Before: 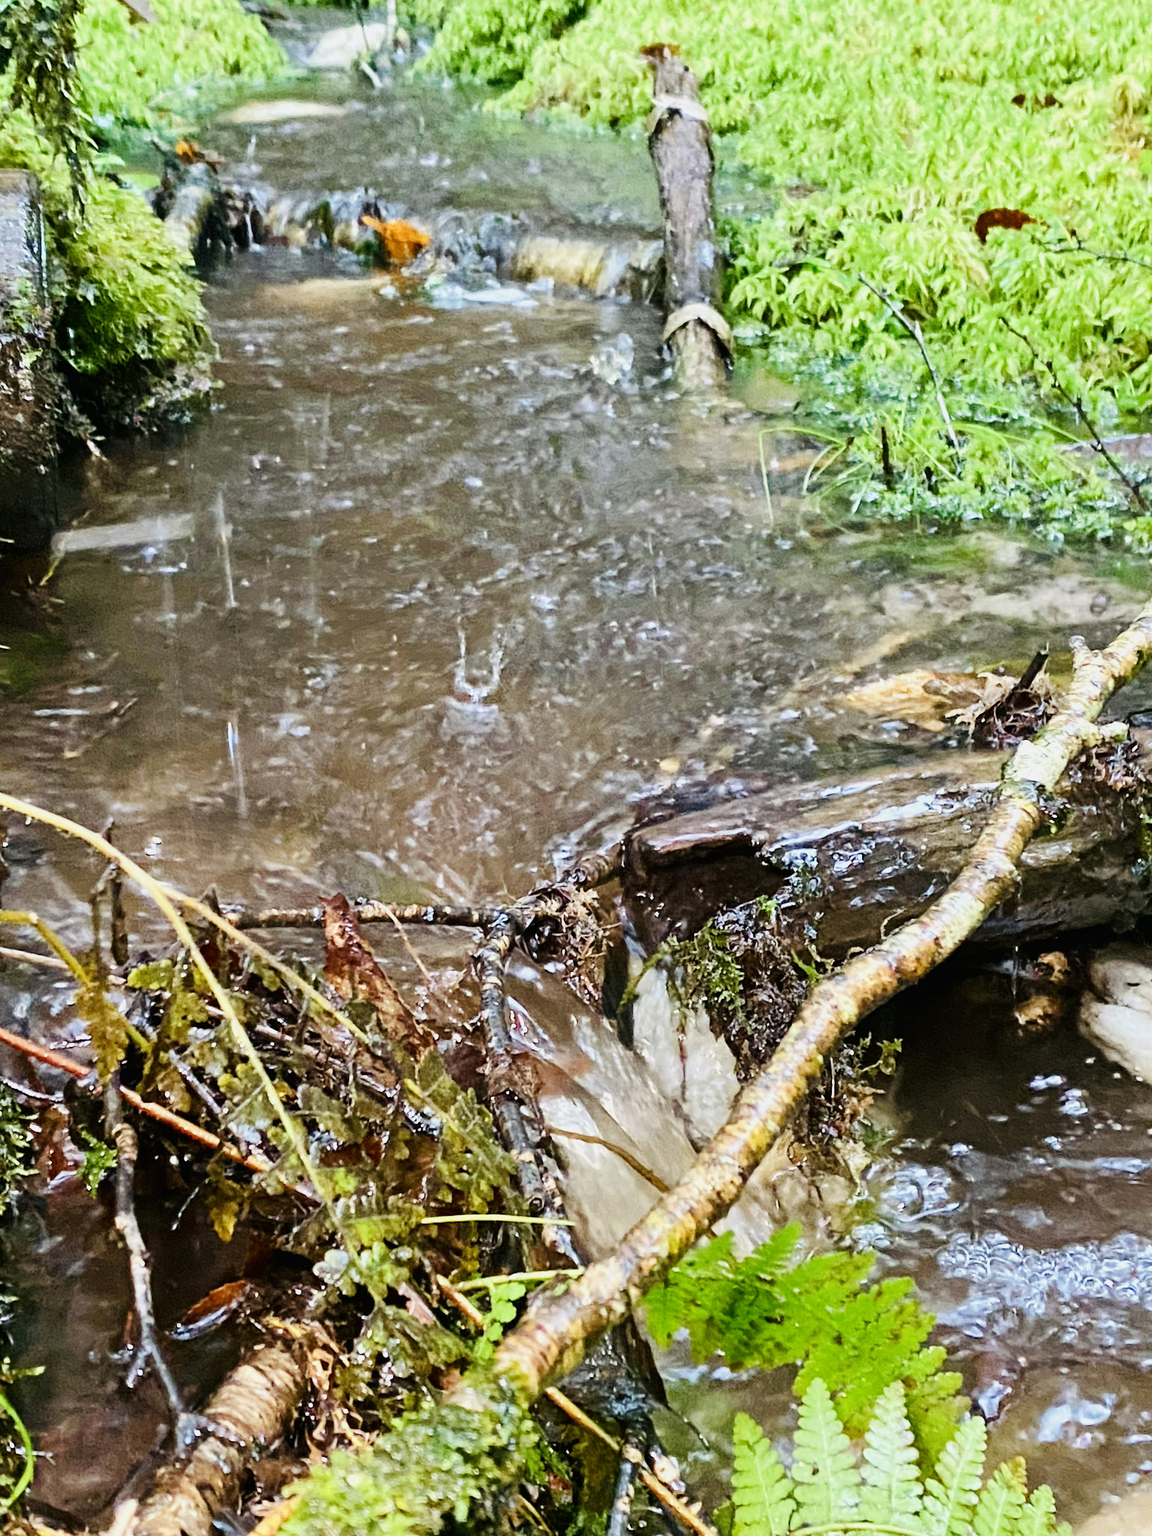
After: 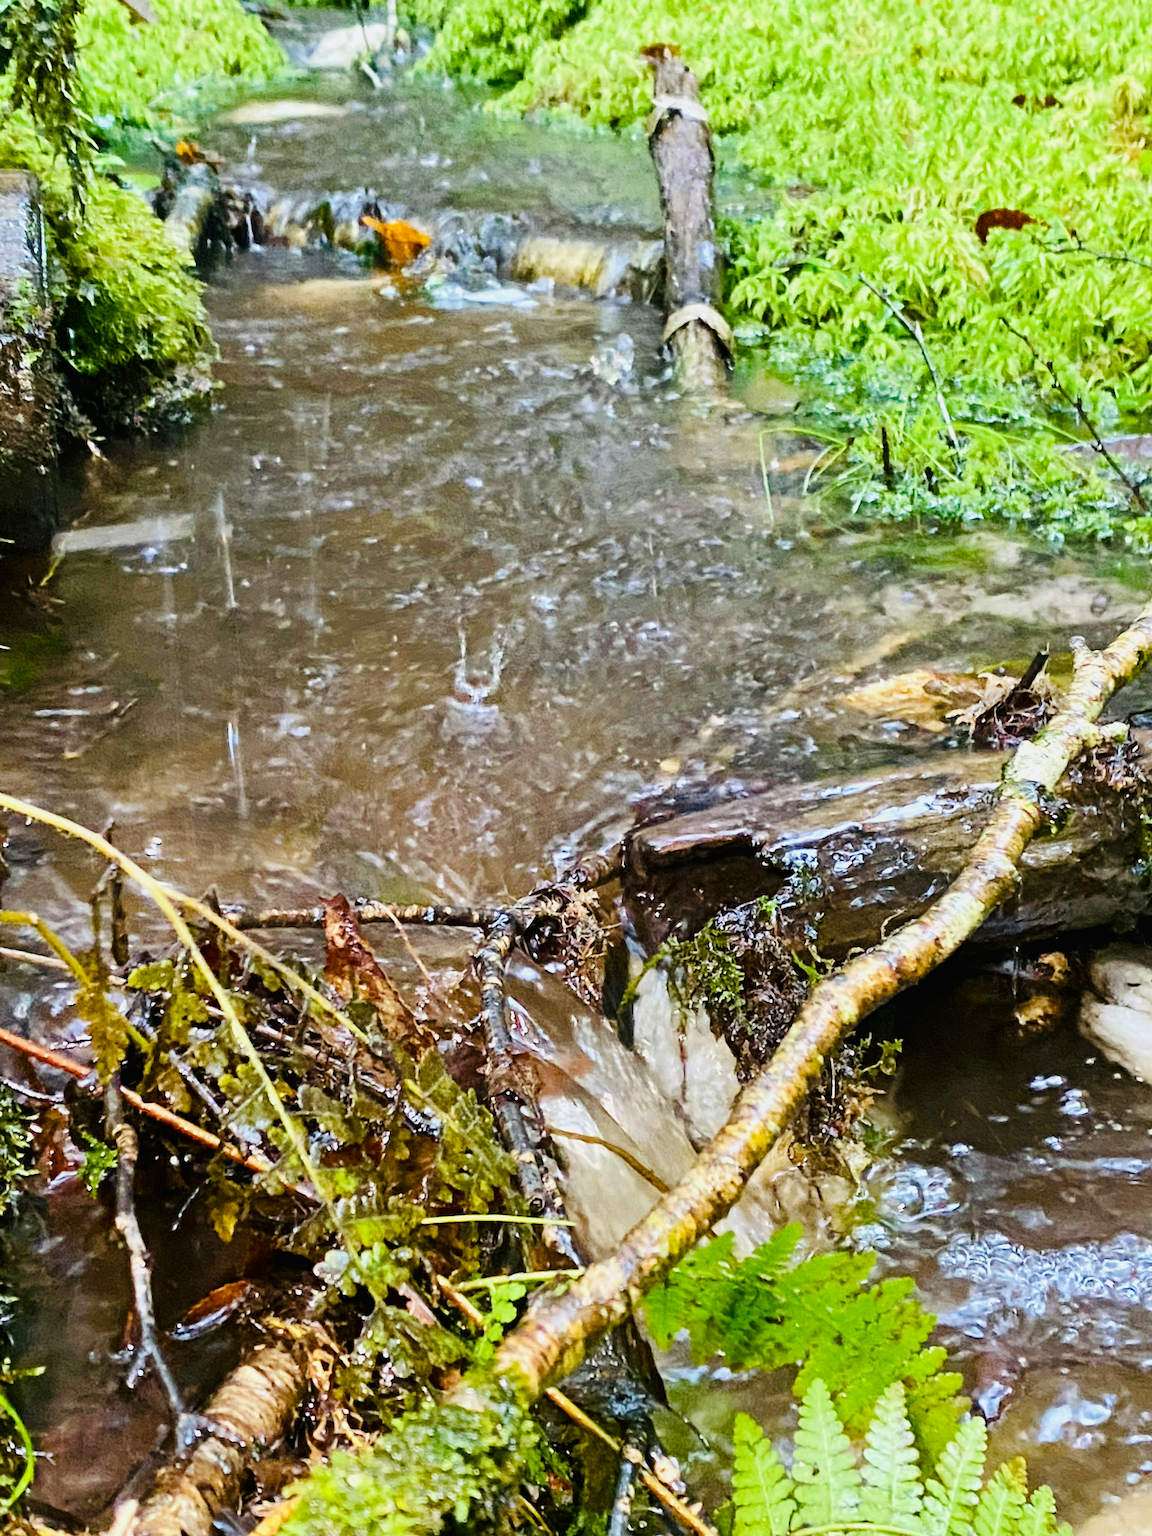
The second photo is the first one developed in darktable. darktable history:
color balance rgb: perceptual saturation grading › global saturation 19.972%, global vibrance 20%
